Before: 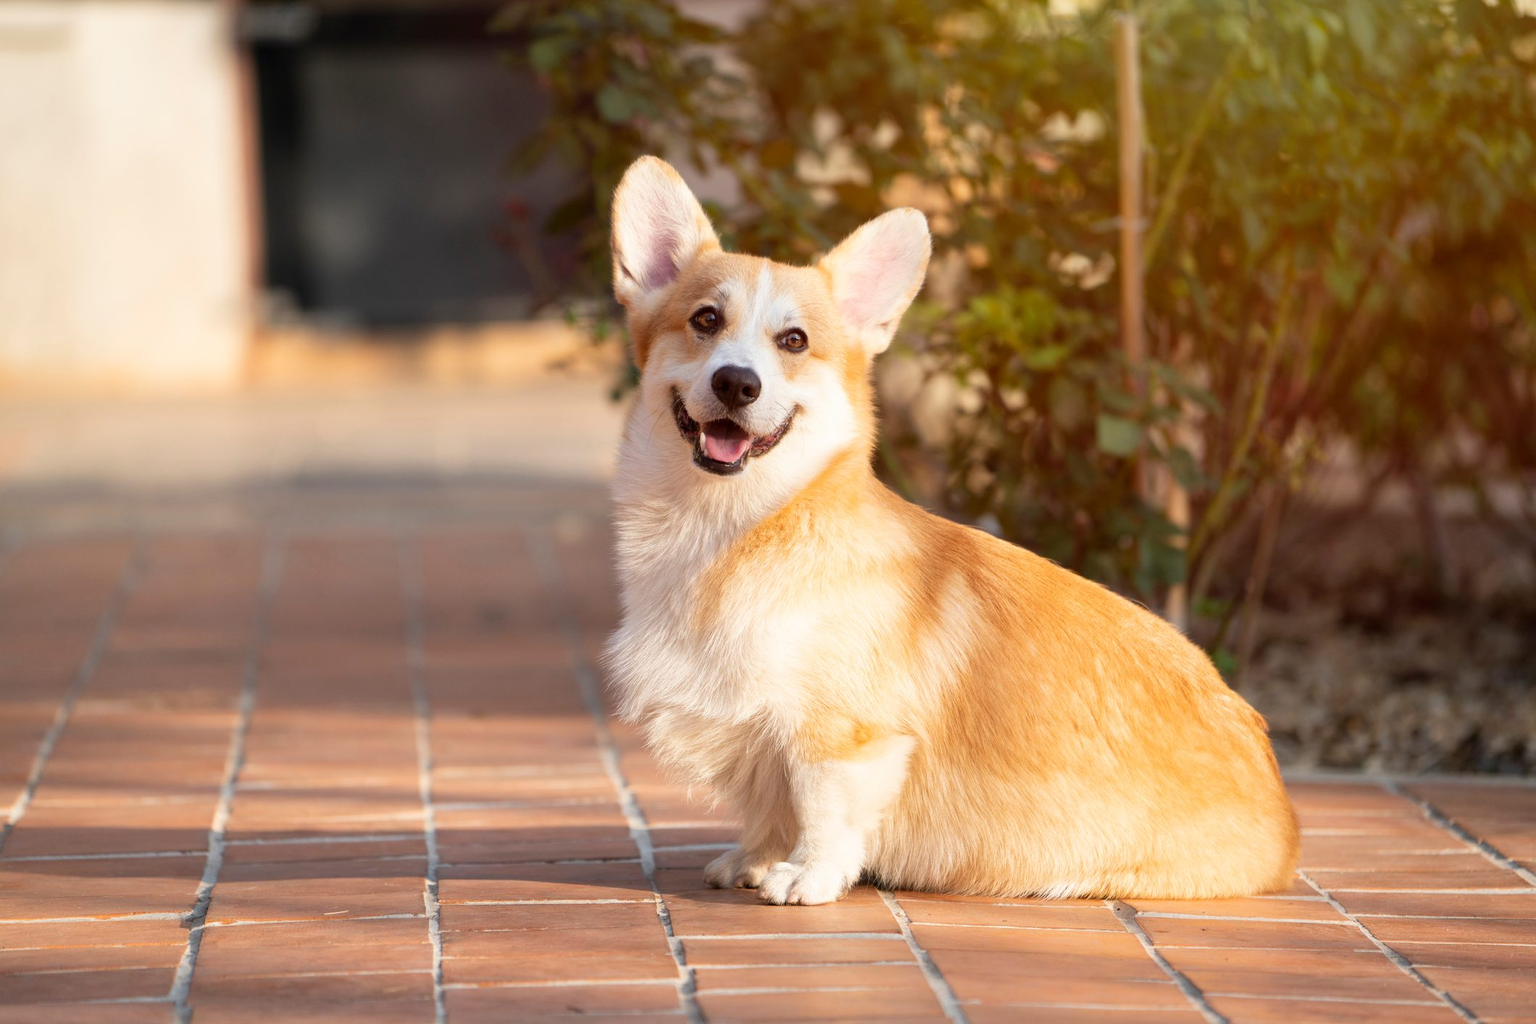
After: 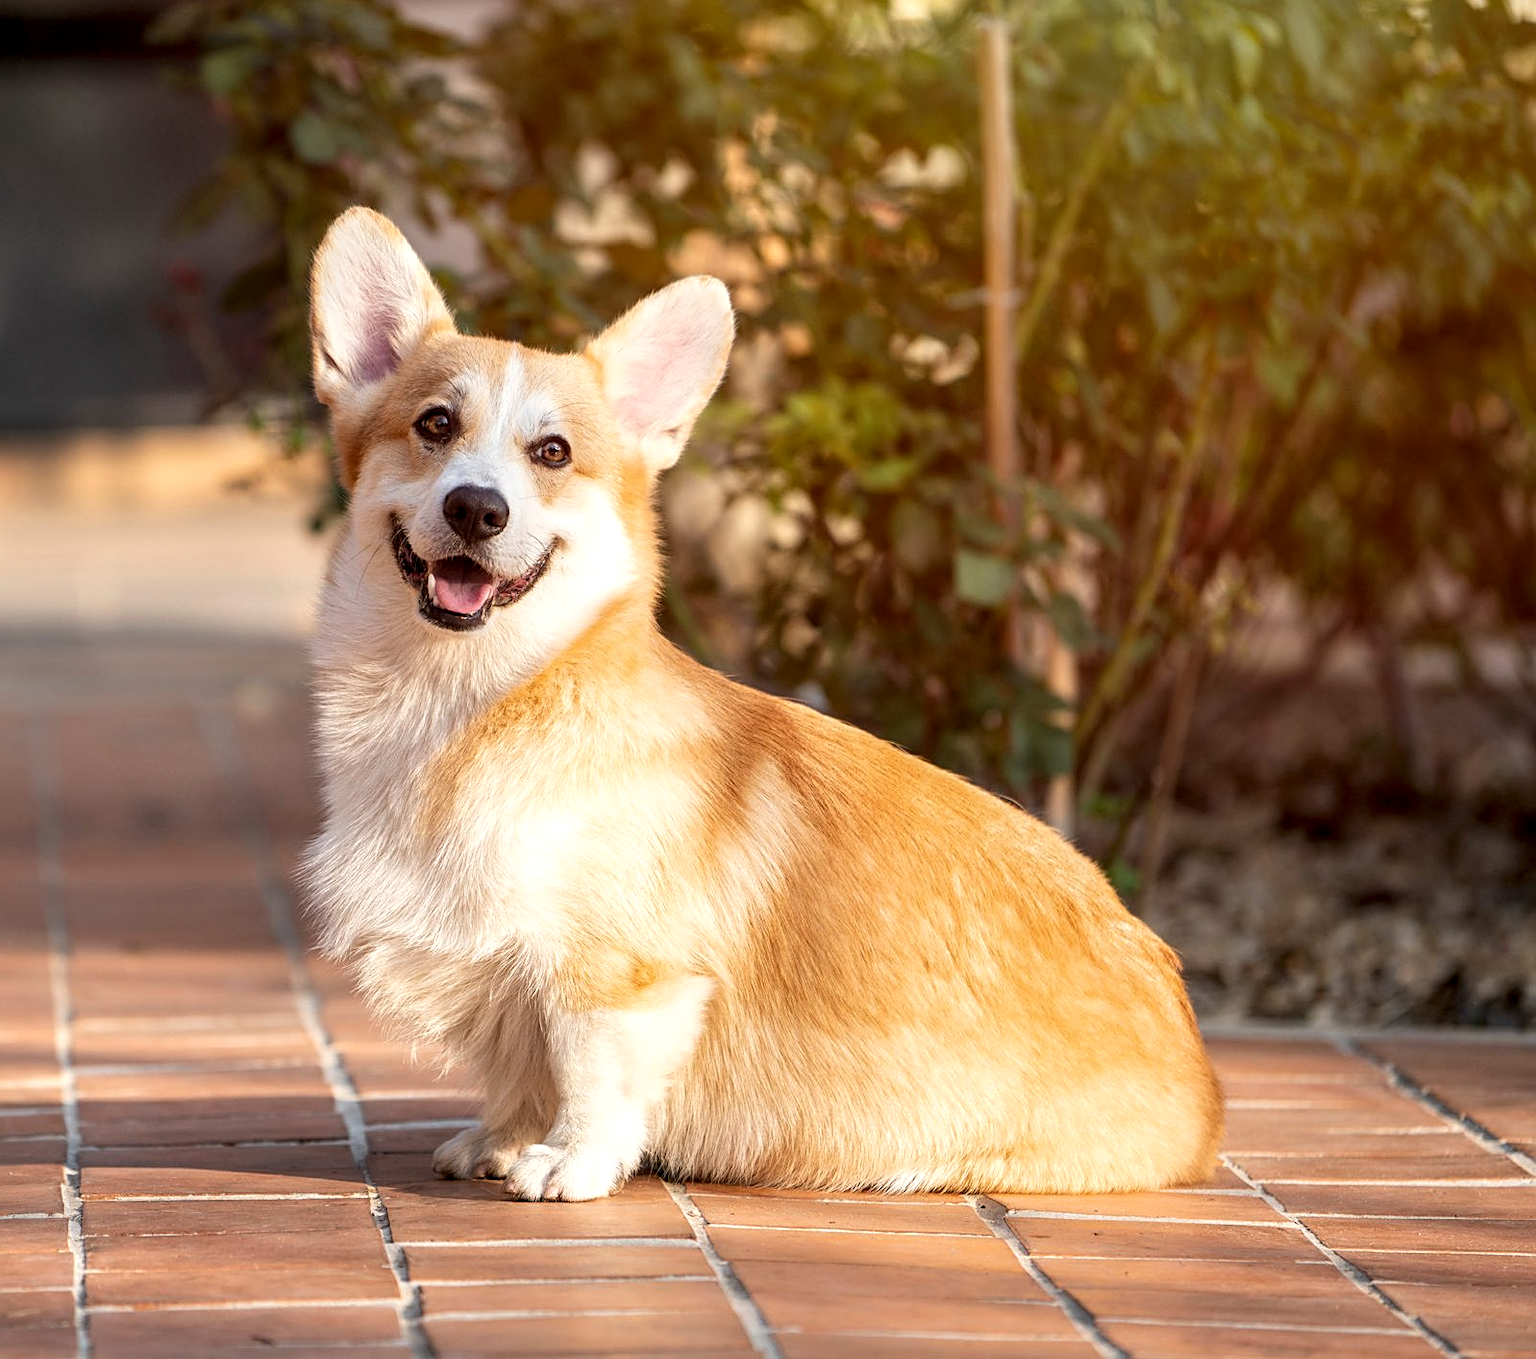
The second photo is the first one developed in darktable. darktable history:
crop and rotate: left 24.6%
sharpen: on, module defaults
local contrast: highlights 40%, shadows 60%, detail 136%, midtone range 0.514
